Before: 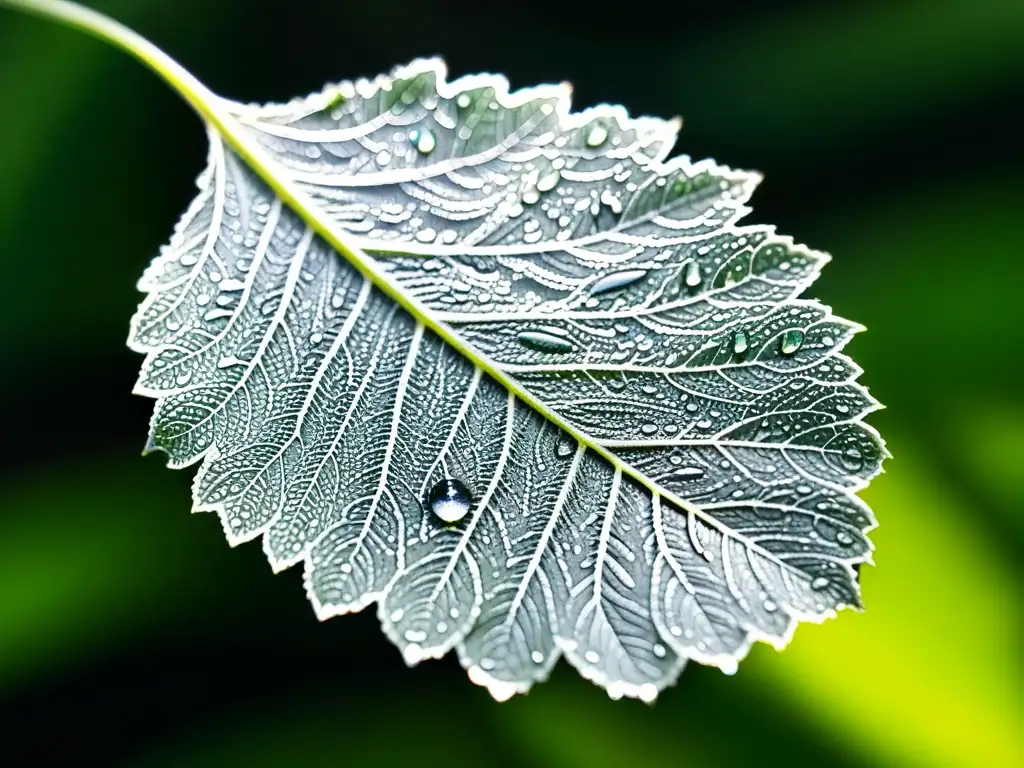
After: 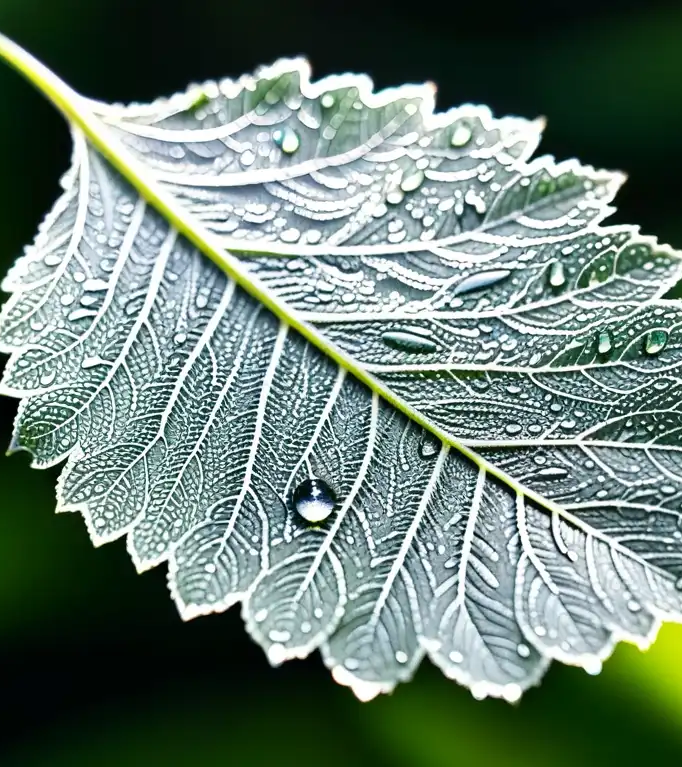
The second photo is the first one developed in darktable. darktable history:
crop and rotate: left 13.324%, right 20.043%
